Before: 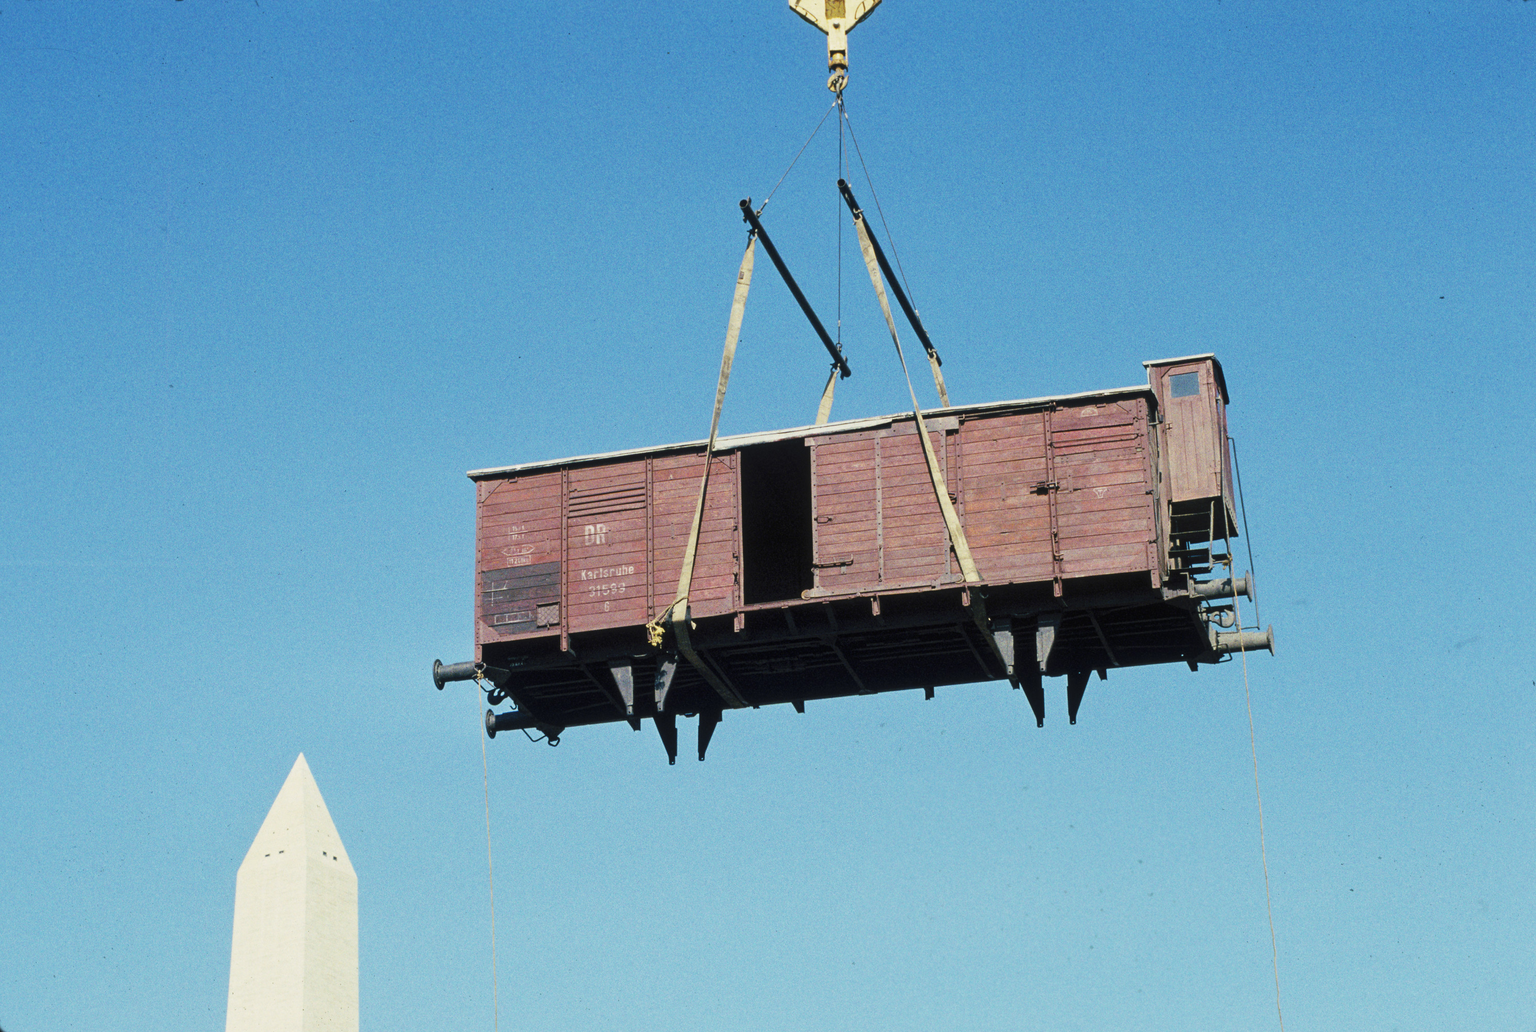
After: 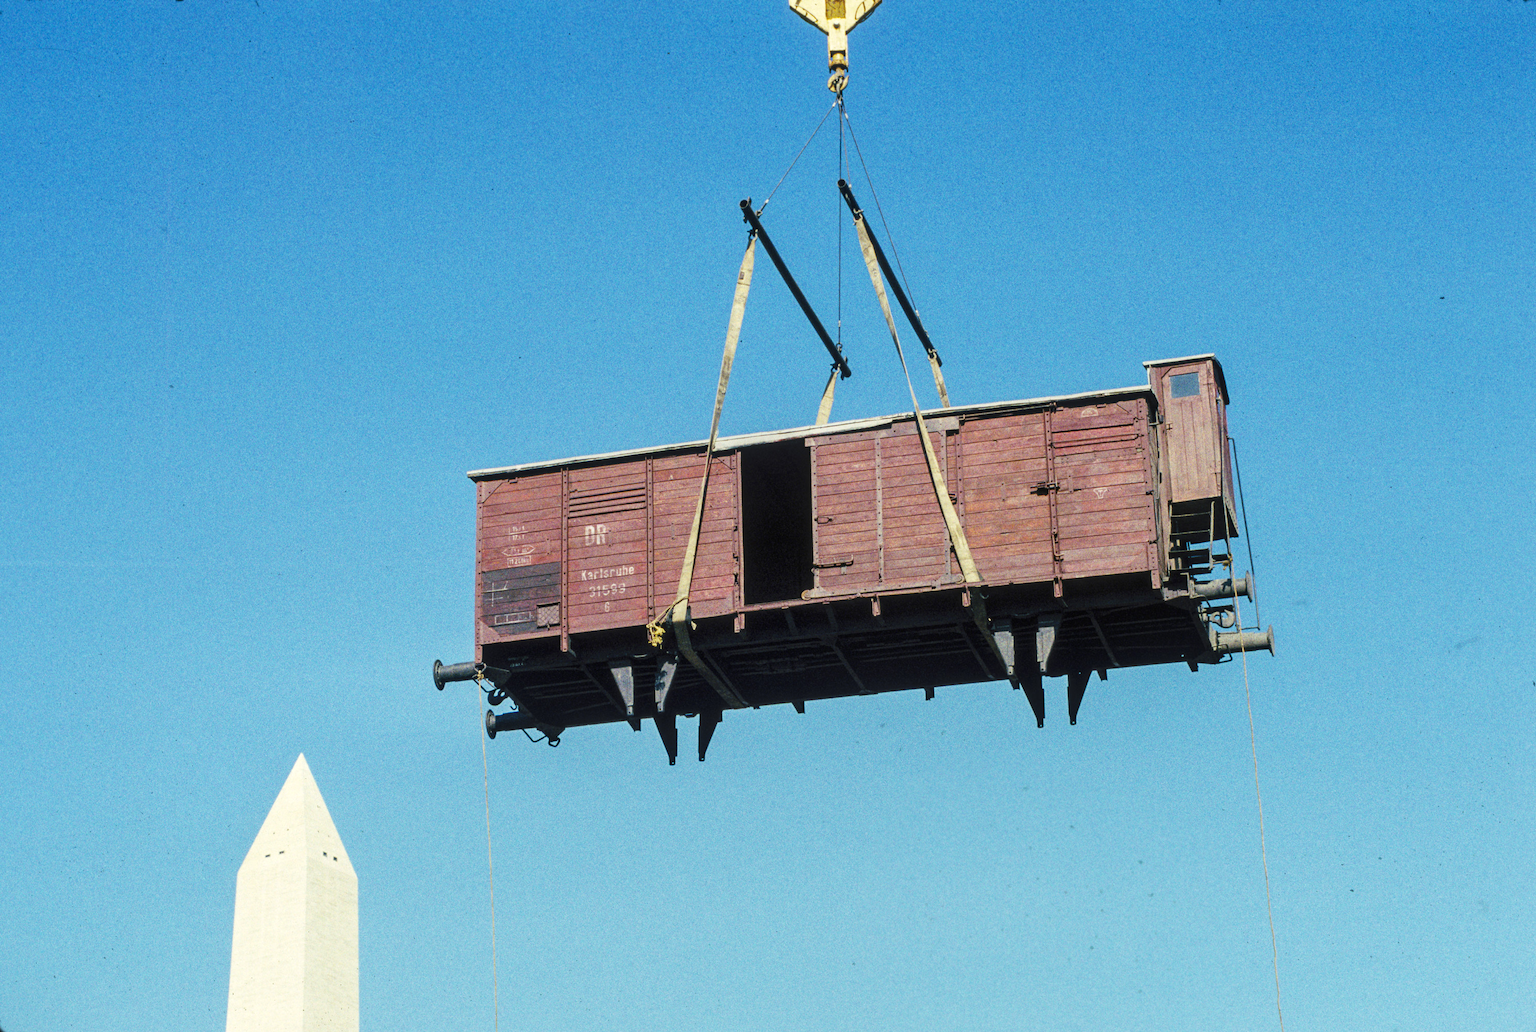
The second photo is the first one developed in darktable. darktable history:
local contrast: on, module defaults
color balance rgb: linear chroma grading › global chroma 3.45%, perceptual saturation grading › global saturation 11.24%, perceptual brilliance grading › global brilliance 3.04%, global vibrance 2.8%
